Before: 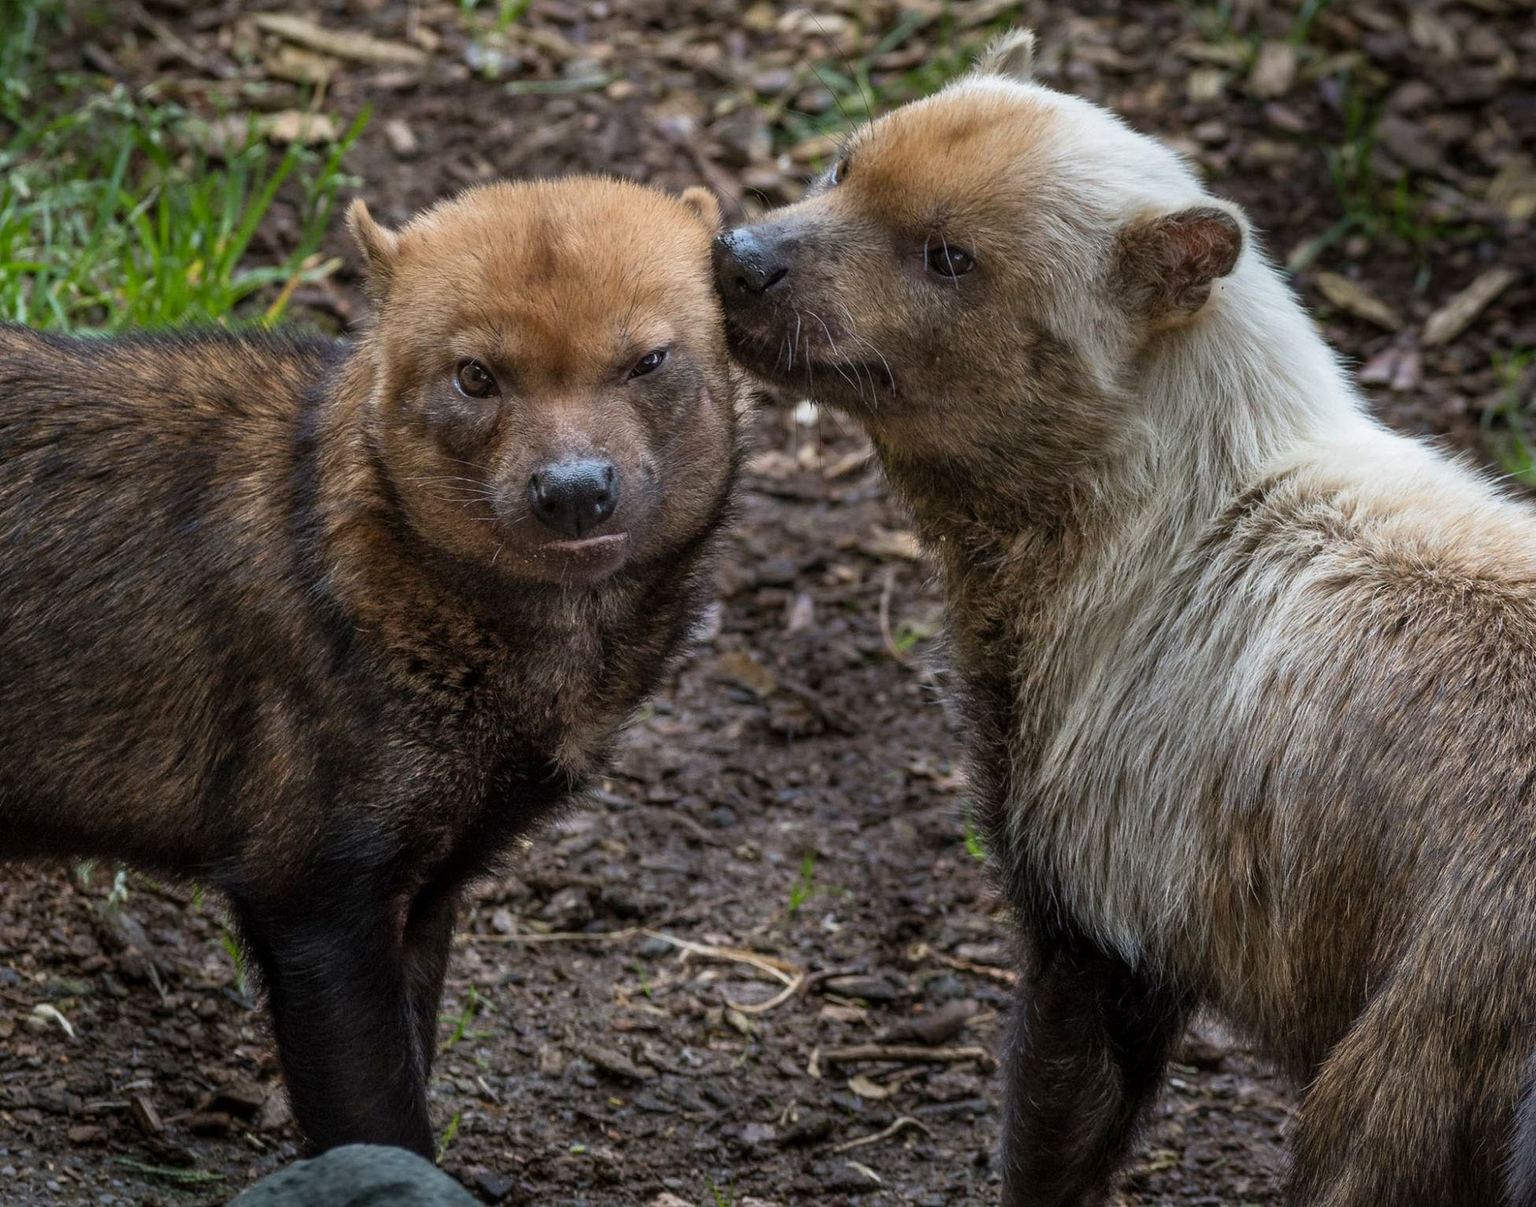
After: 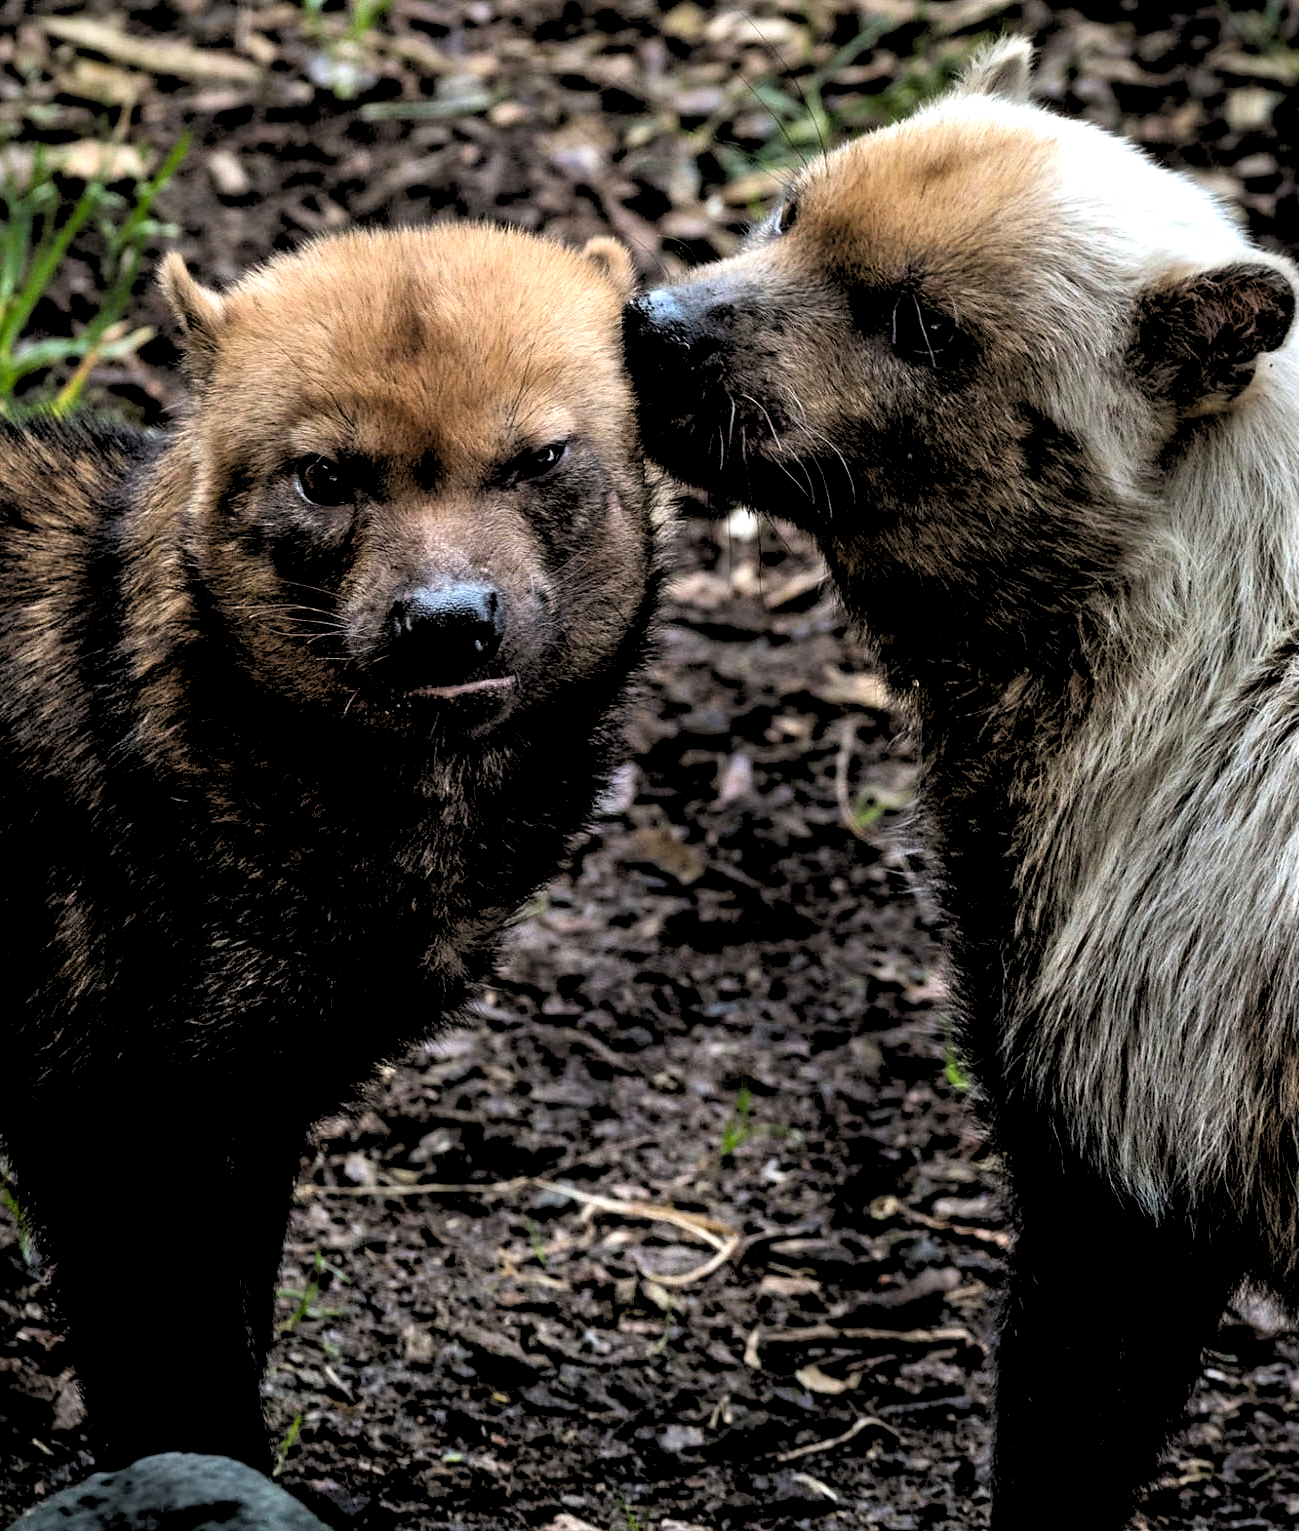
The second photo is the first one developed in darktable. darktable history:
rgb levels: levels [[0.029, 0.461, 0.922], [0, 0.5, 1], [0, 0.5, 1]]
crop and rotate: left 14.436%, right 18.898%
tone equalizer: -8 EV -0.75 EV, -7 EV -0.7 EV, -6 EV -0.6 EV, -5 EV -0.4 EV, -3 EV 0.4 EV, -2 EV 0.6 EV, -1 EV 0.7 EV, +0 EV 0.75 EV, edges refinement/feathering 500, mask exposure compensation -1.57 EV, preserve details no
color zones: curves: ch0 [(0, 0.5) (0.143, 0.5) (0.286, 0.5) (0.429, 0.5) (0.571, 0.5) (0.714, 0.476) (0.857, 0.5) (1, 0.5)]; ch2 [(0, 0.5) (0.143, 0.5) (0.286, 0.5) (0.429, 0.5) (0.571, 0.5) (0.714, 0.487) (0.857, 0.5) (1, 0.5)]
